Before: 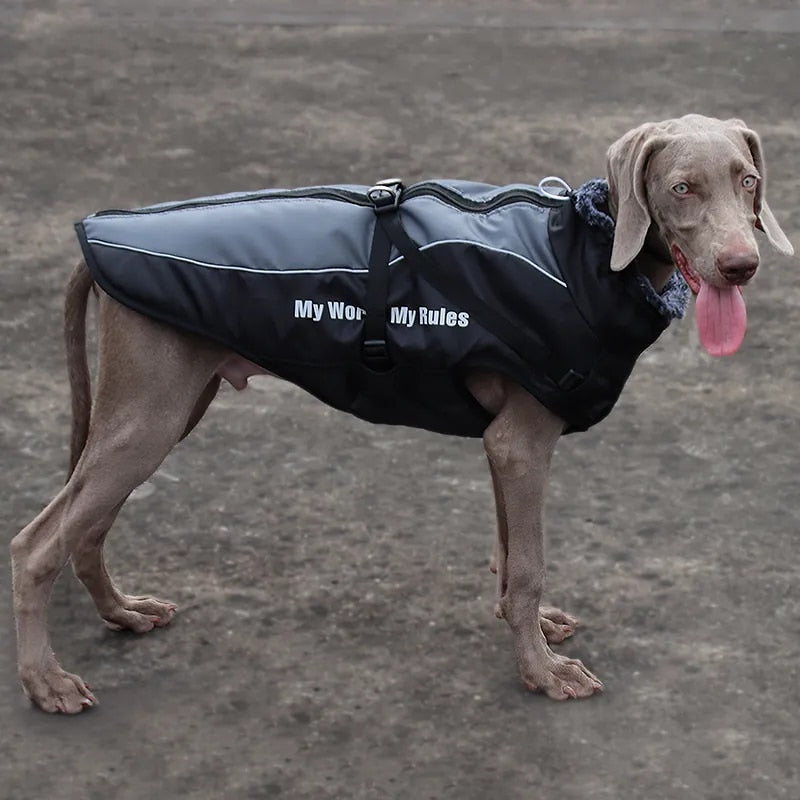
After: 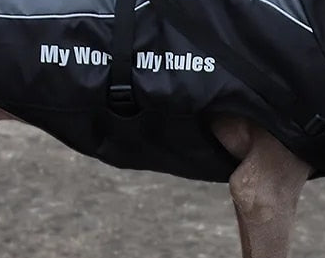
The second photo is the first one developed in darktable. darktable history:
crop: left 31.864%, top 31.888%, right 27.467%, bottom 35.741%
